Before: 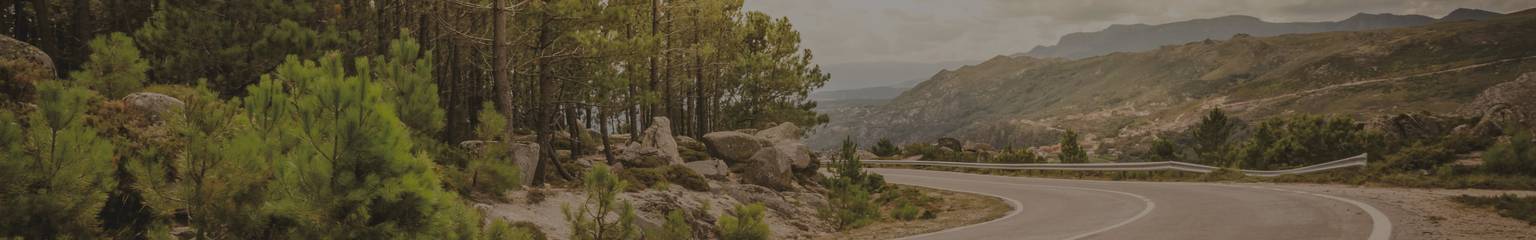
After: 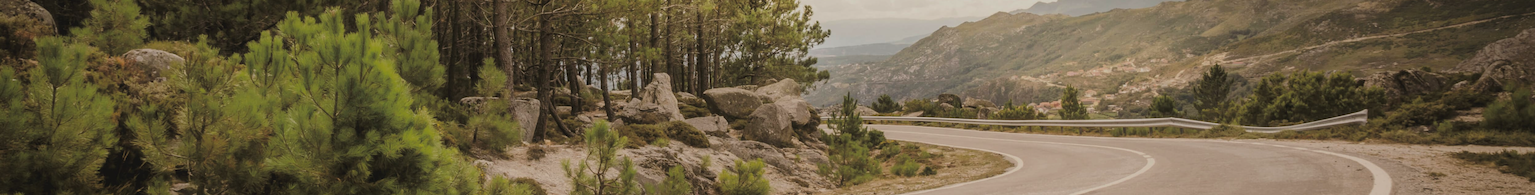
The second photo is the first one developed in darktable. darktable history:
crop and rotate: top 18.385%
contrast brightness saturation: contrast 0.052
tone equalizer: -8 EV -1.08 EV, -7 EV -1.03 EV, -6 EV -0.831 EV, -5 EV -0.56 EV, -3 EV 0.607 EV, -2 EV 0.885 EV, -1 EV 1 EV, +0 EV 1.06 EV
